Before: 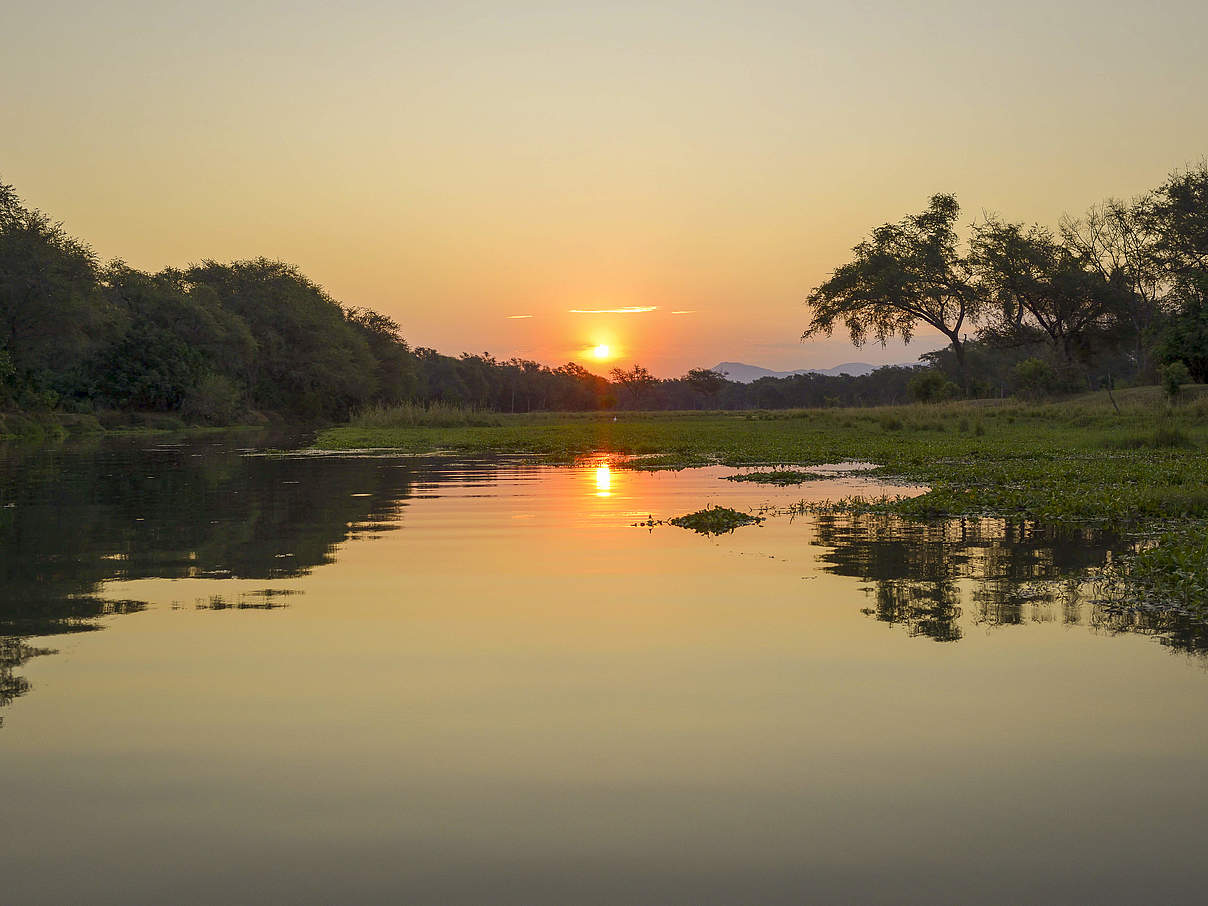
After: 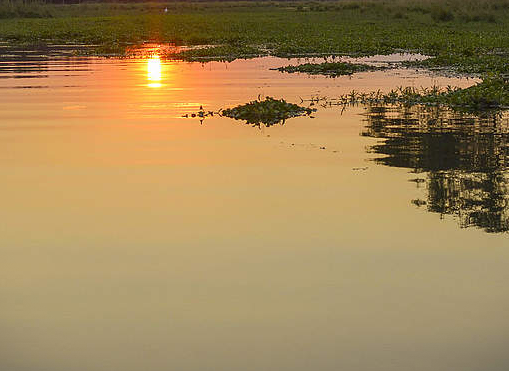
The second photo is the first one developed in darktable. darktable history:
crop: left 37.221%, top 45.169%, right 20.63%, bottom 13.777%
vignetting: fall-off start 100%, fall-off radius 71%, brightness -0.434, saturation -0.2, width/height ratio 1.178, dithering 8-bit output, unbound false
